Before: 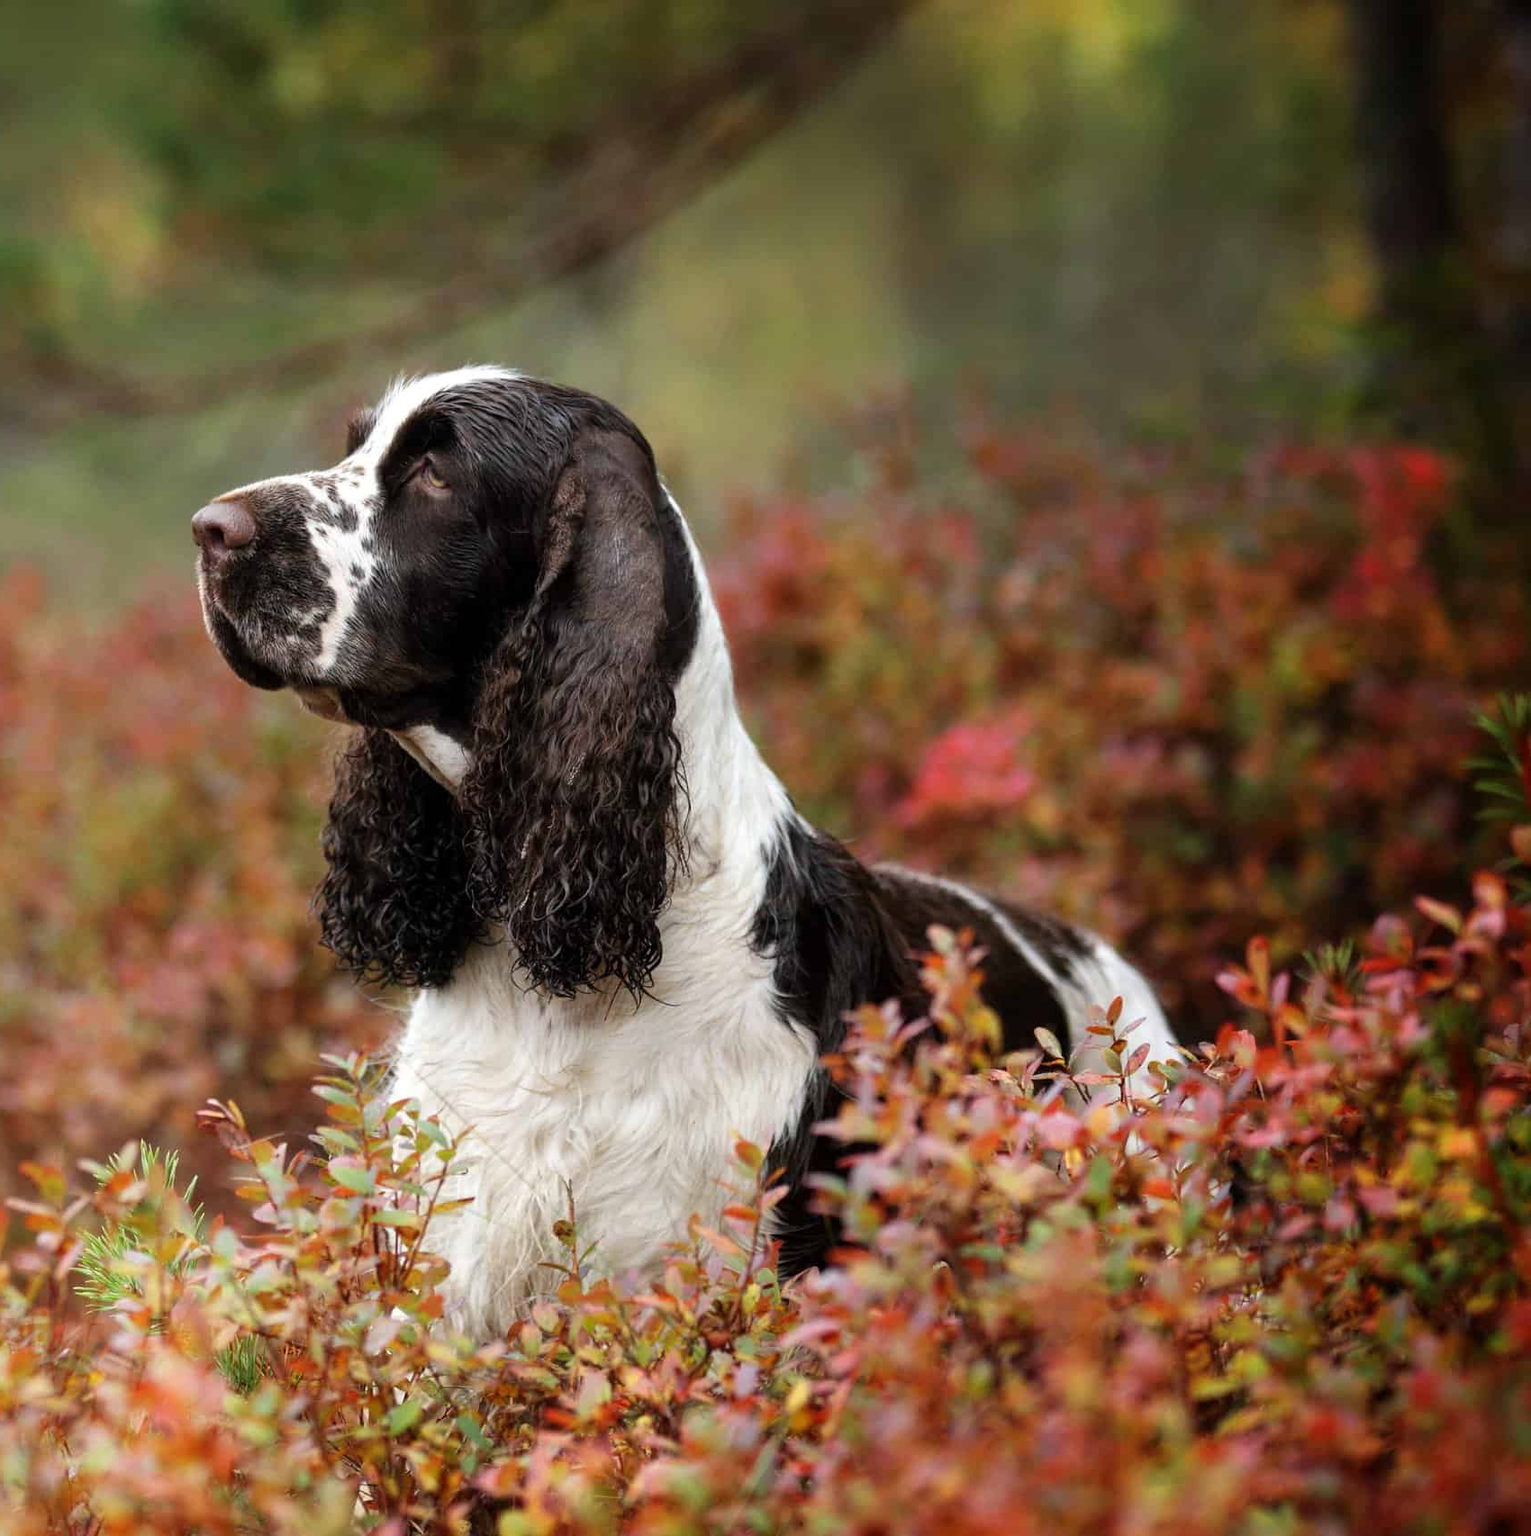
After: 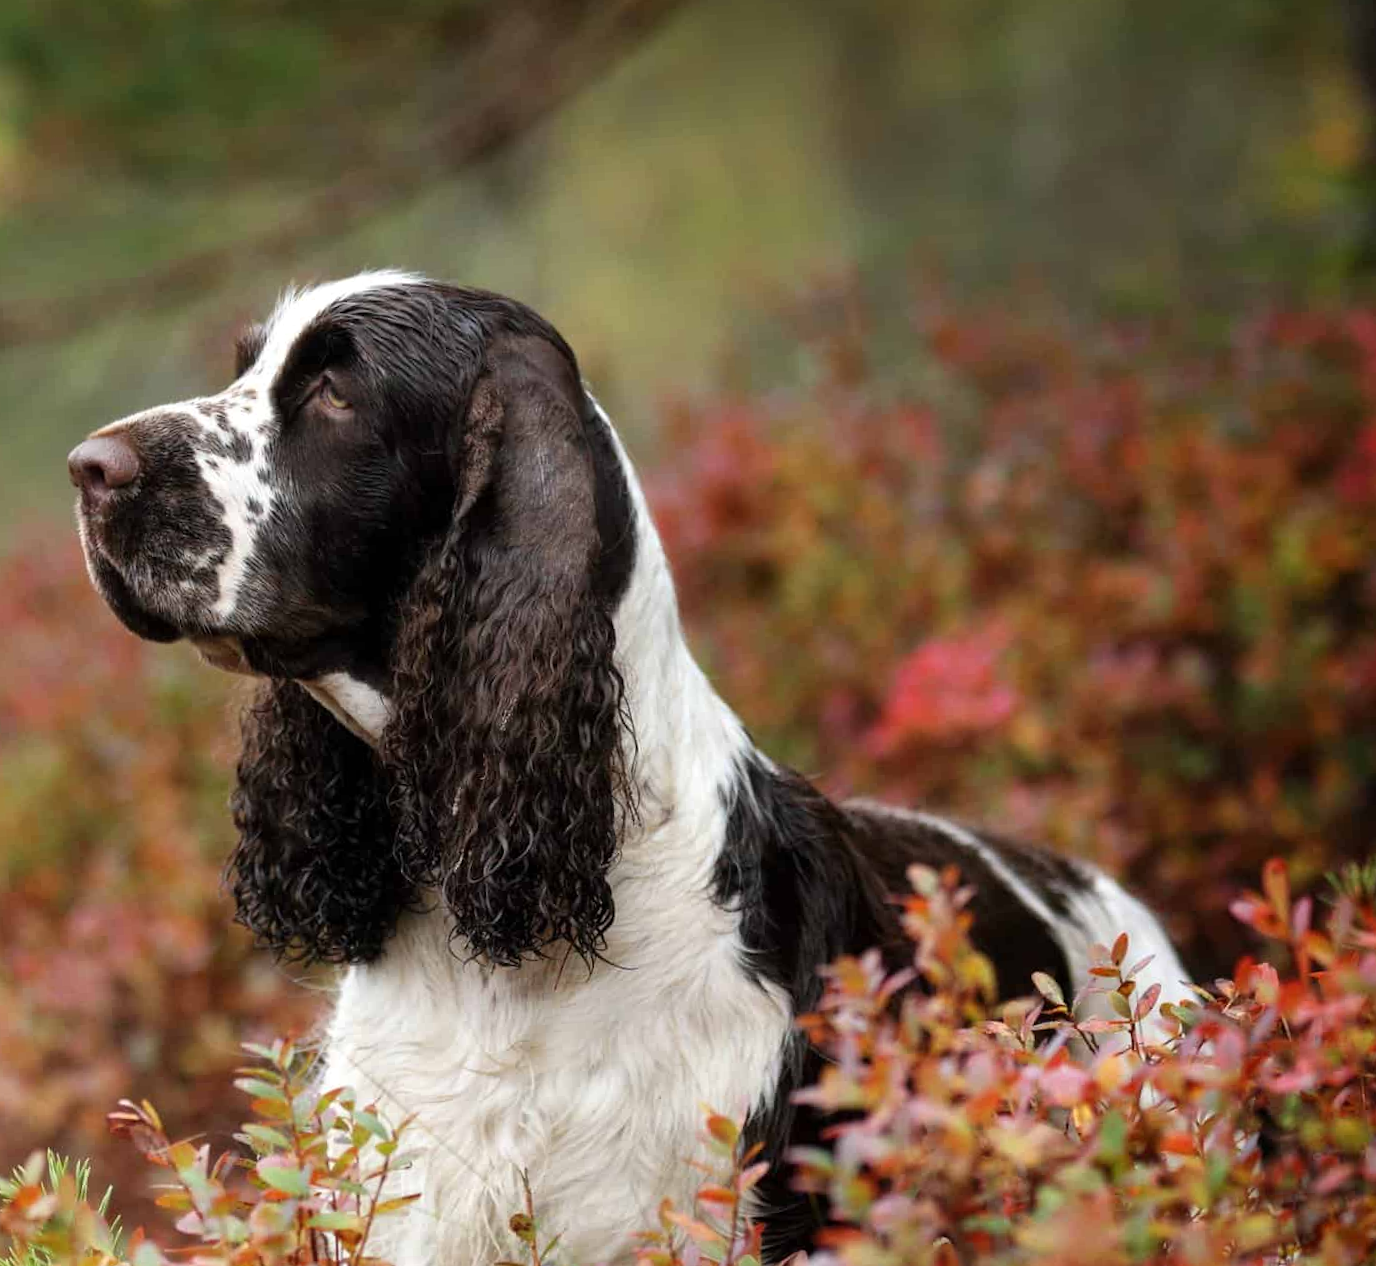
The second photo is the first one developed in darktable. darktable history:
tone equalizer: on, module defaults
crop and rotate: left 7.196%, top 4.574%, right 10.605%, bottom 13.178%
rotate and perspective: rotation -3°, crop left 0.031, crop right 0.968, crop top 0.07, crop bottom 0.93
